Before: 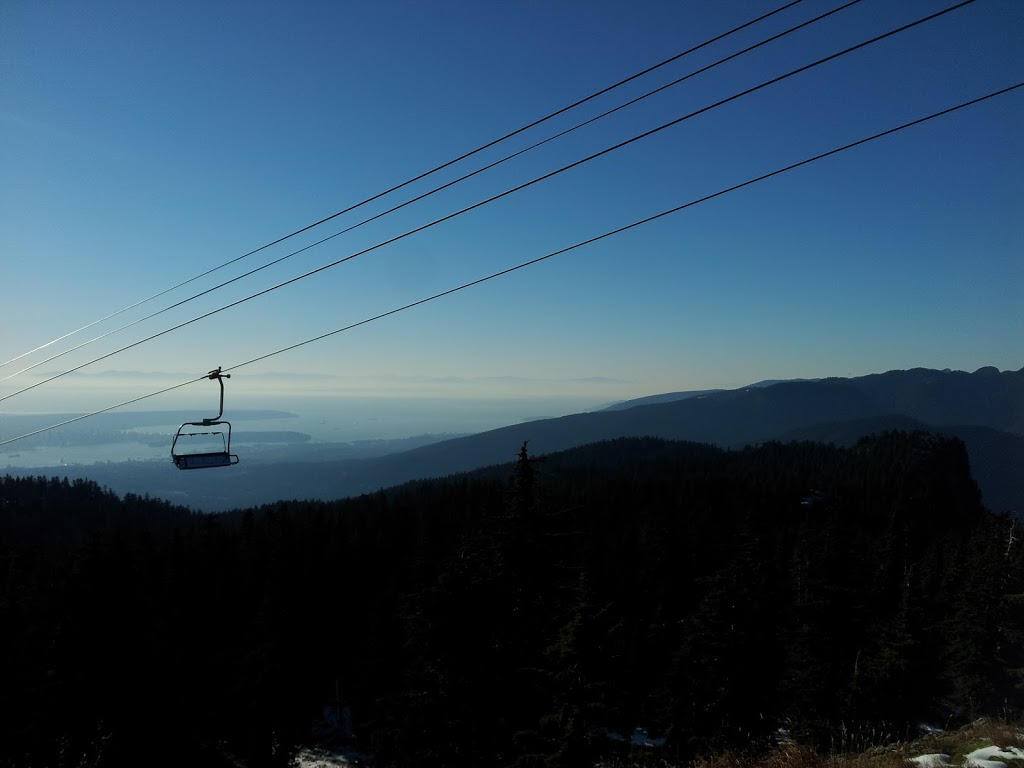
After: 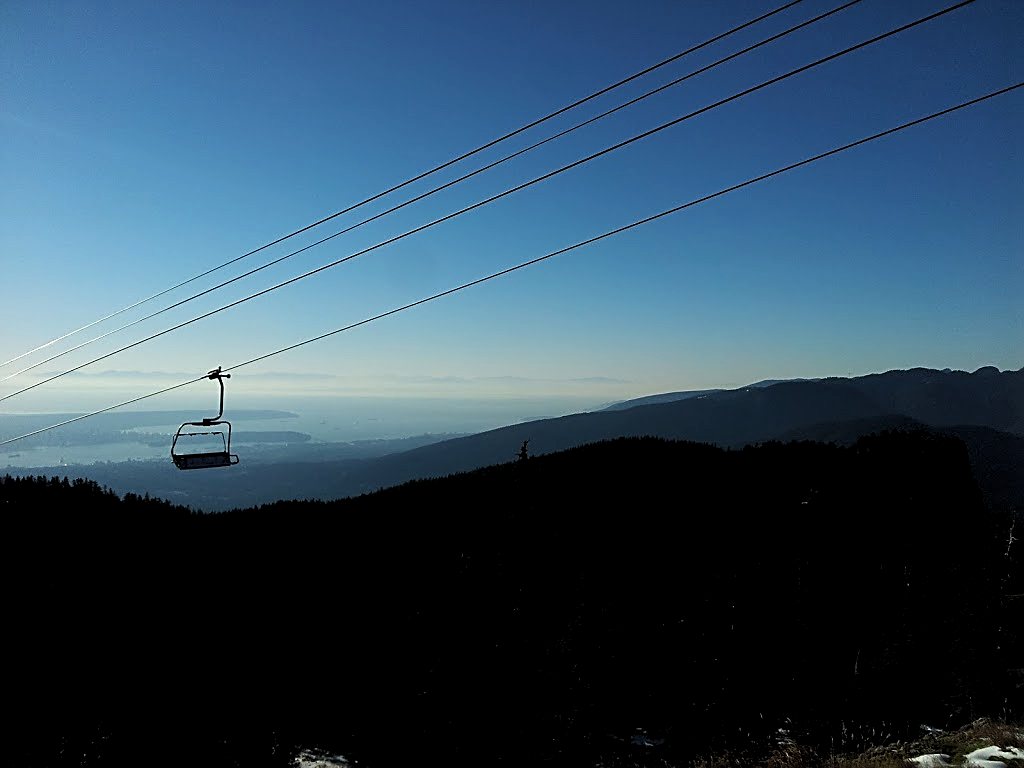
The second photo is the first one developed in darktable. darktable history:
sharpen: amount 0.744
levels: levels [0.055, 0.477, 0.9]
